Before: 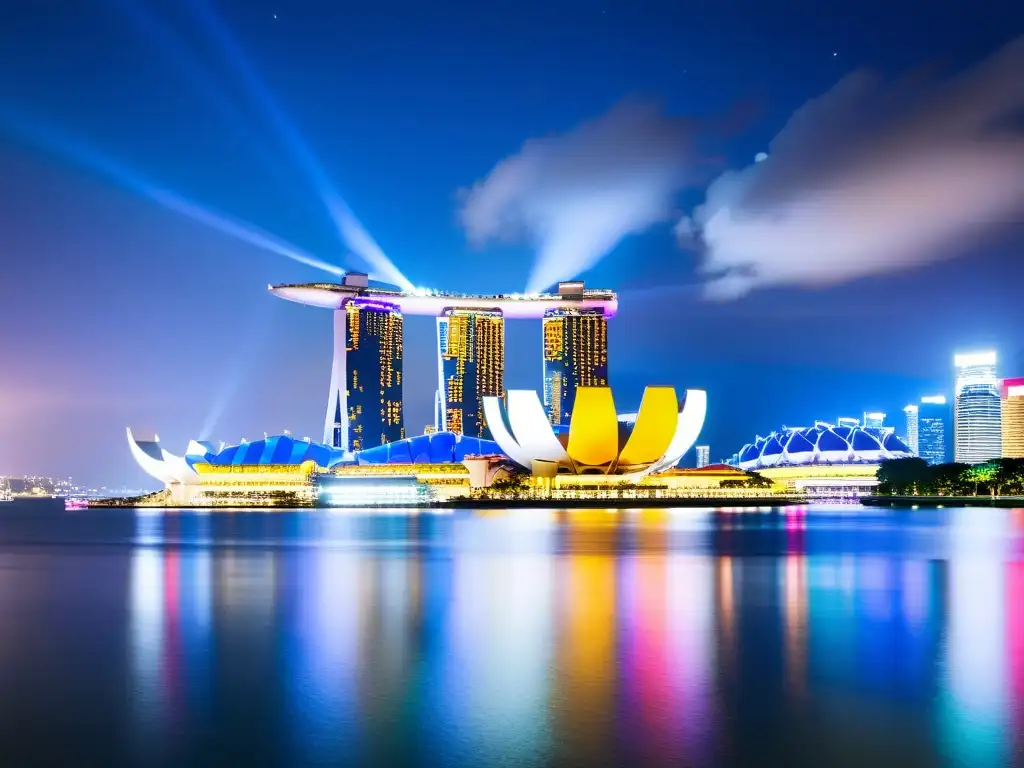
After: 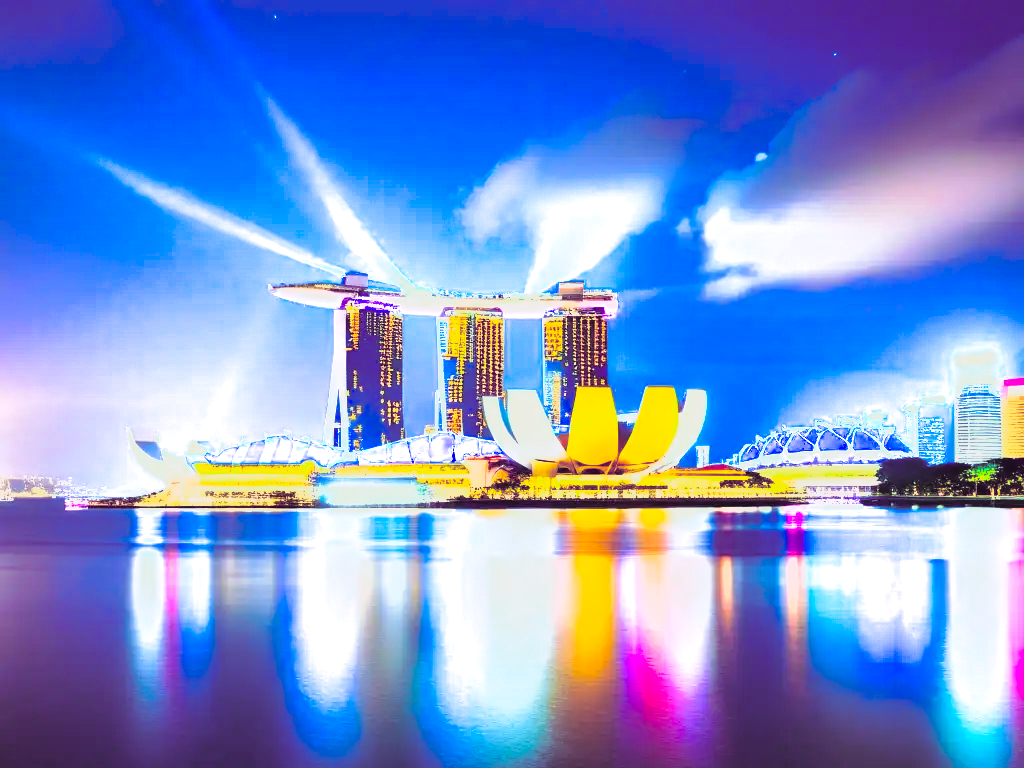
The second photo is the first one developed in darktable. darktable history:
split-toning: shadows › hue 277.2°, shadows › saturation 0.74
exposure: black level correction 0, exposure 1.1 EV, compensate exposure bias true, compensate highlight preservation false
lowpass: radius 0.1, contrast 0.85, saturation 1.1, unbound 0
color balance rgb: perceptual saturation grading › global saturation 35%, perceptual saturation grading › highlights -25%, perceptual saturation grading › shadows 50%
